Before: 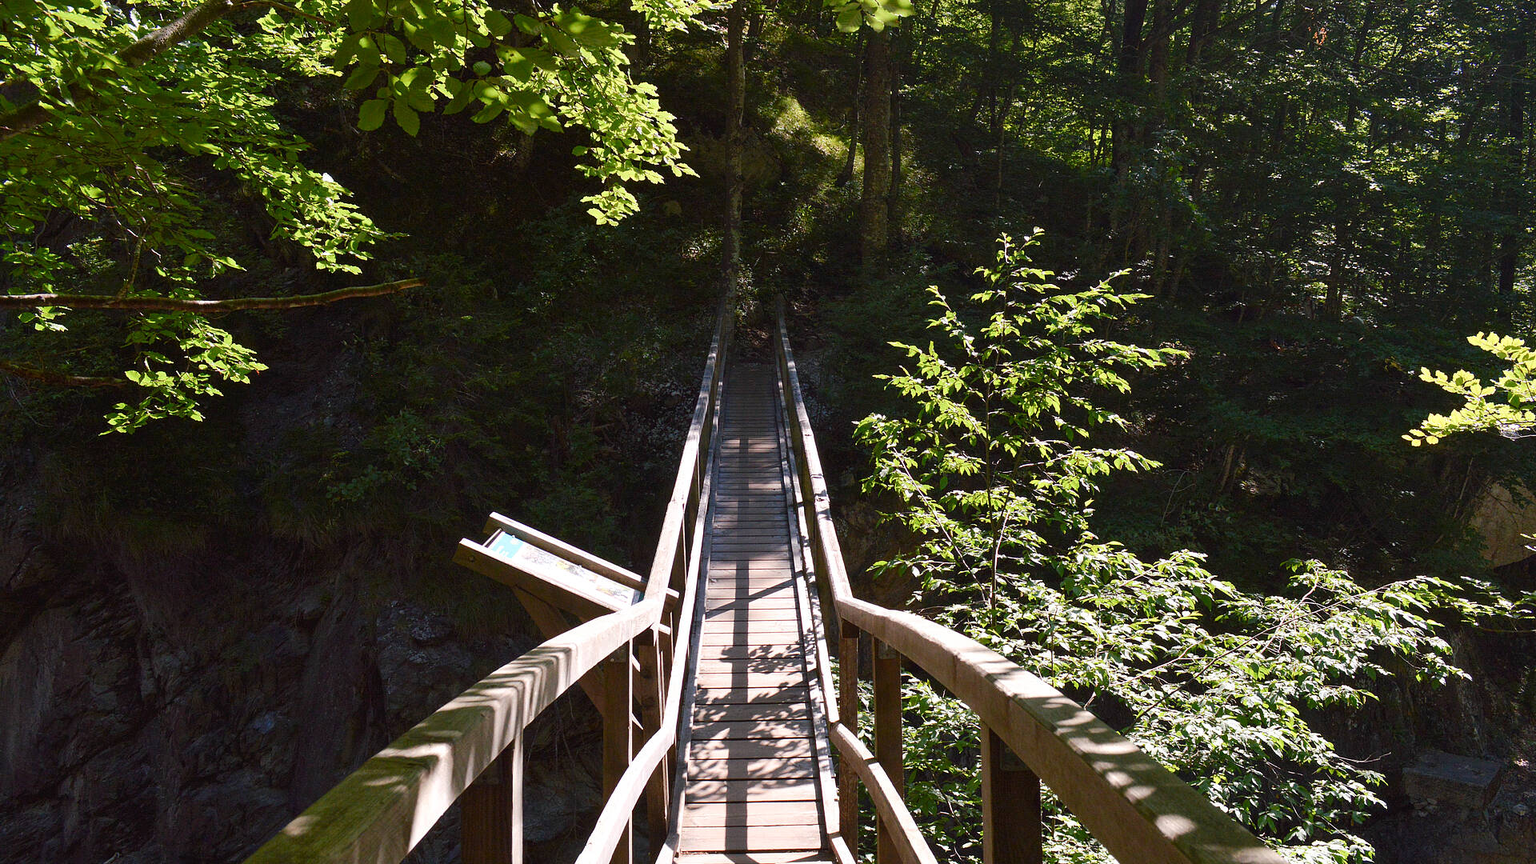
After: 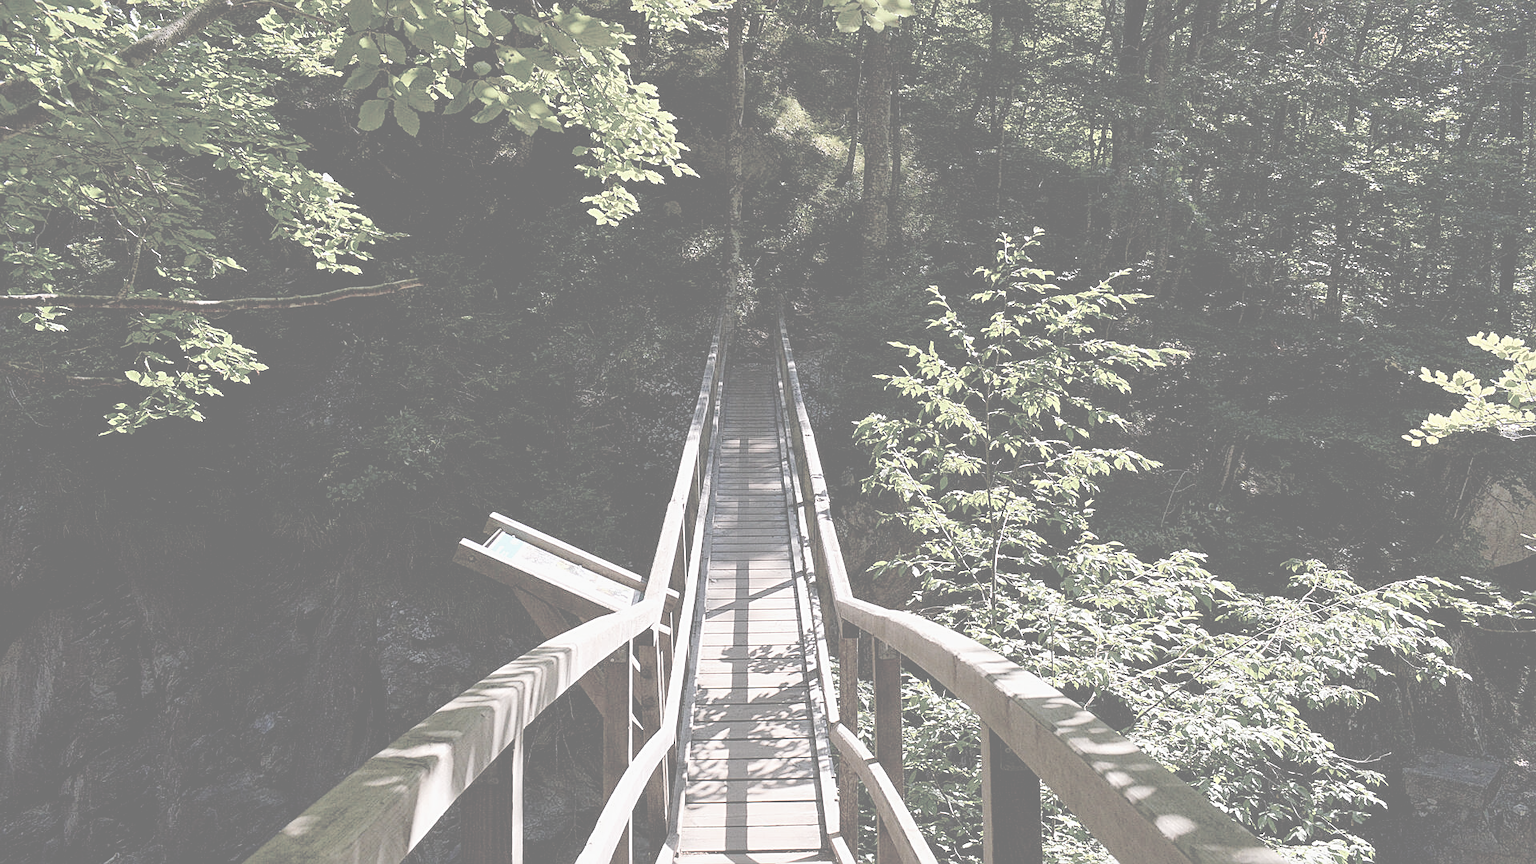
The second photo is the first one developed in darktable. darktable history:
sharpen: on, module defaults
color balance: lift [0.991, 1, 1, 1], gamma [0.996, 1, 1, 1], input saturation 98.52%, contrast 20.34%, output saturation 103.72%
contrast brightness saturation: contrast -0.32, brightness 0.75, saturation -0.78
